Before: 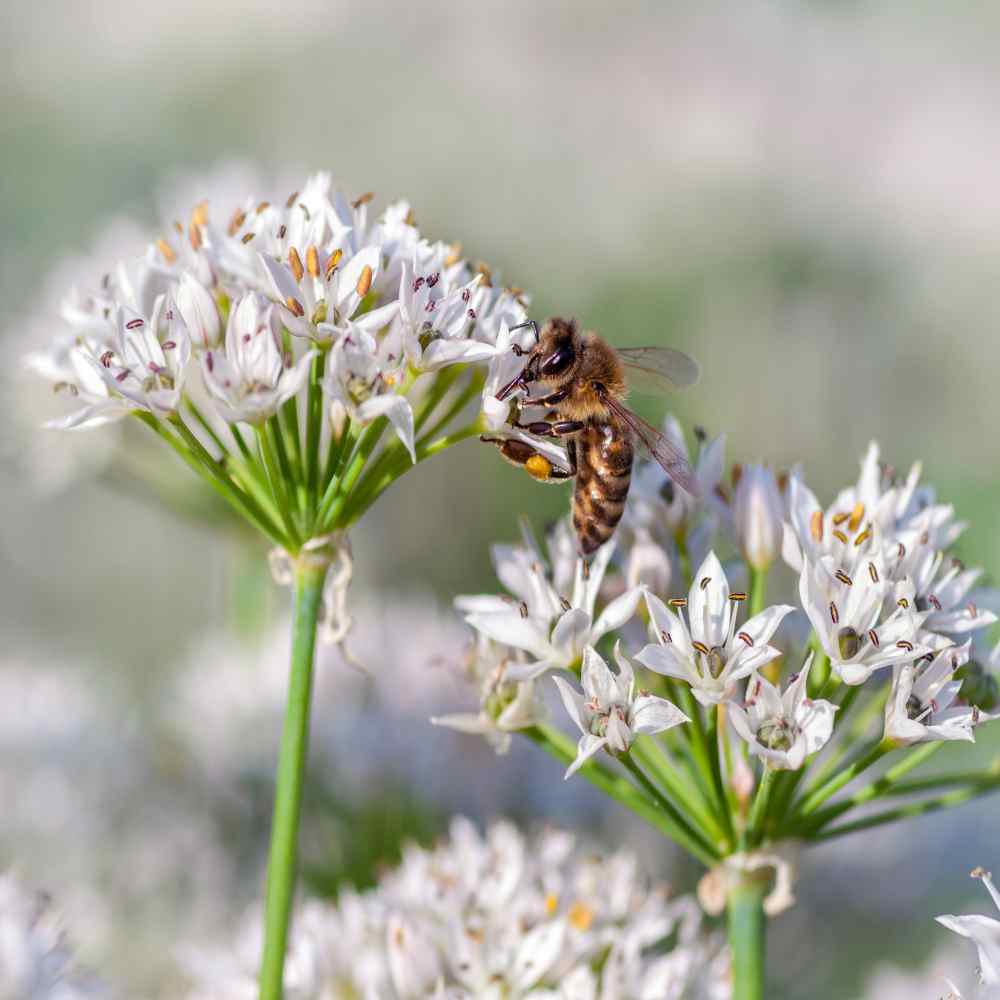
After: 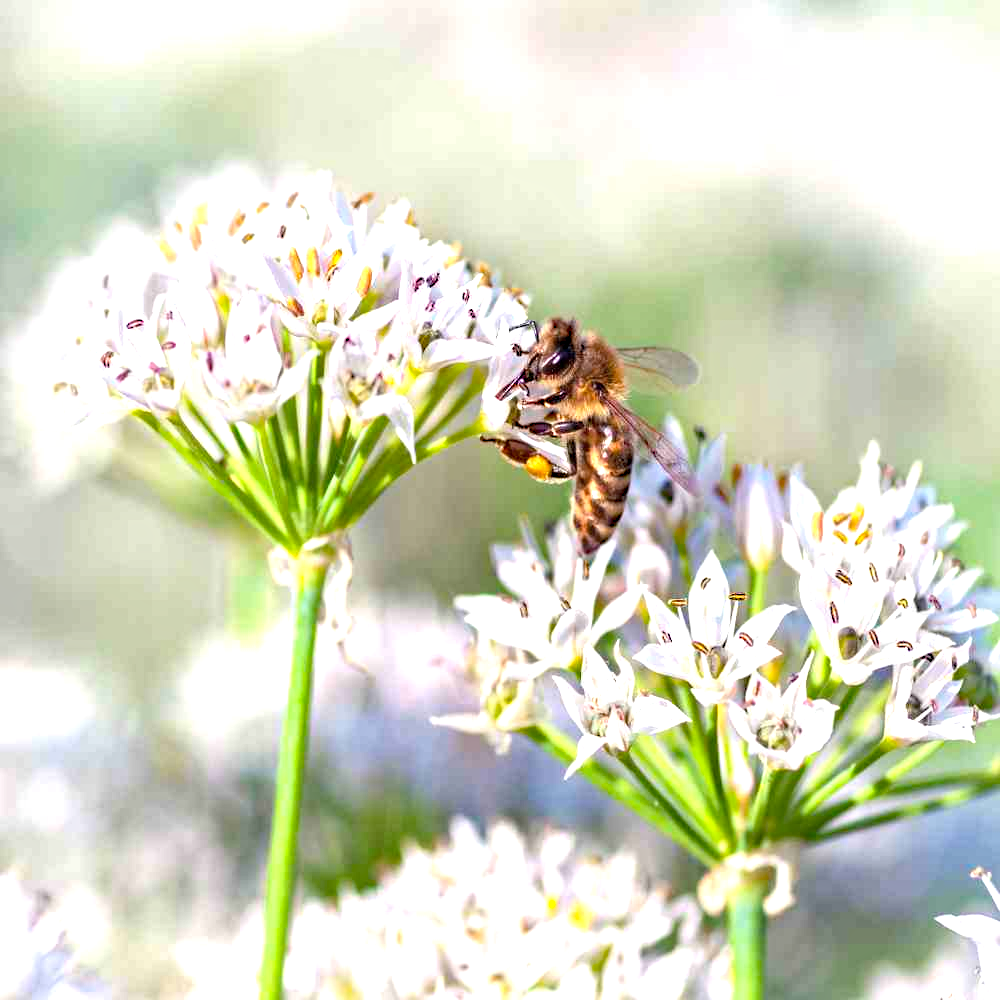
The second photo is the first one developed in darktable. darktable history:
sharpen: radius 2.853, amount 0.881, threshold 47.43
exposure: black level correction 0, exposure 1.001 EV, compensate highlight preservation false
haze removal: strength 0.304, distance 0.245, compatibility mode true, adaptive false
levels: black 0.014%, levels [0, 0.476, 0.951]
